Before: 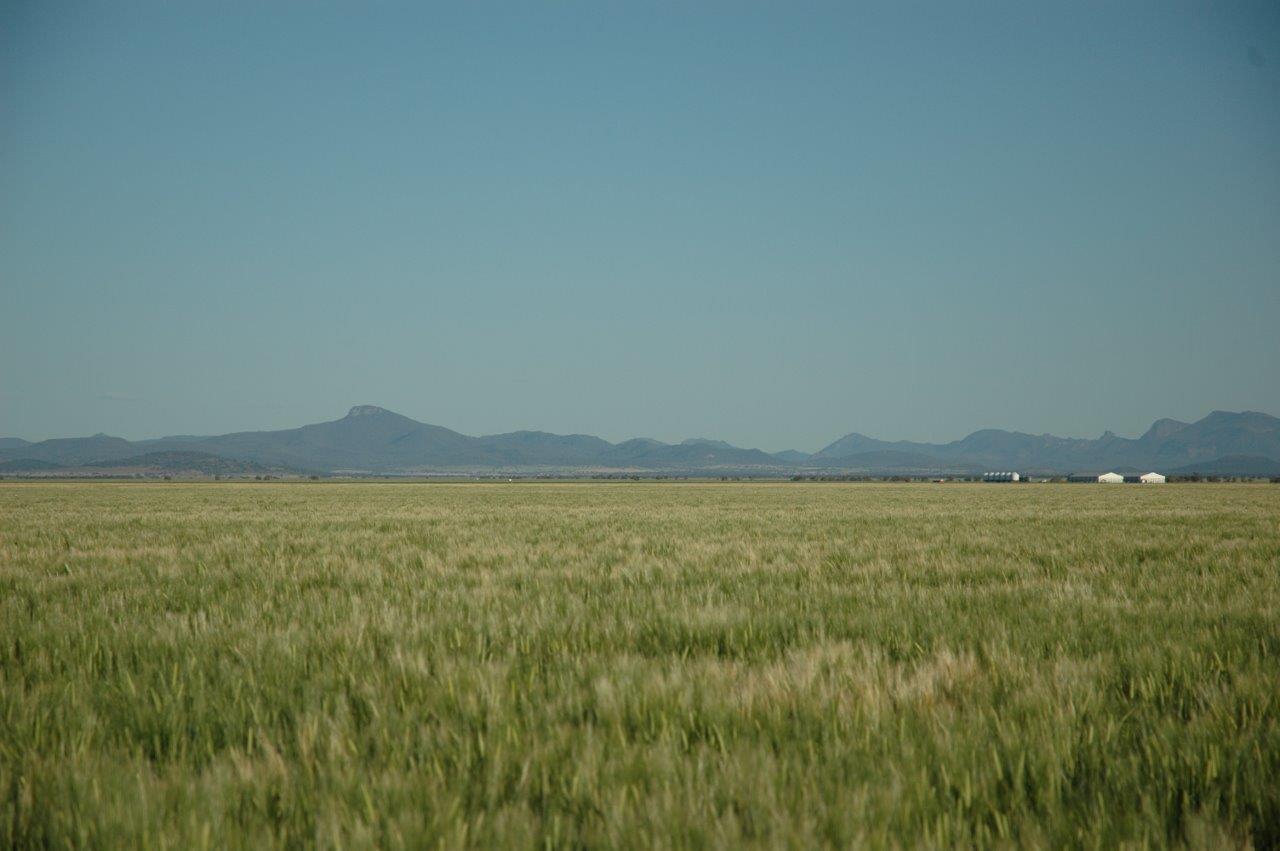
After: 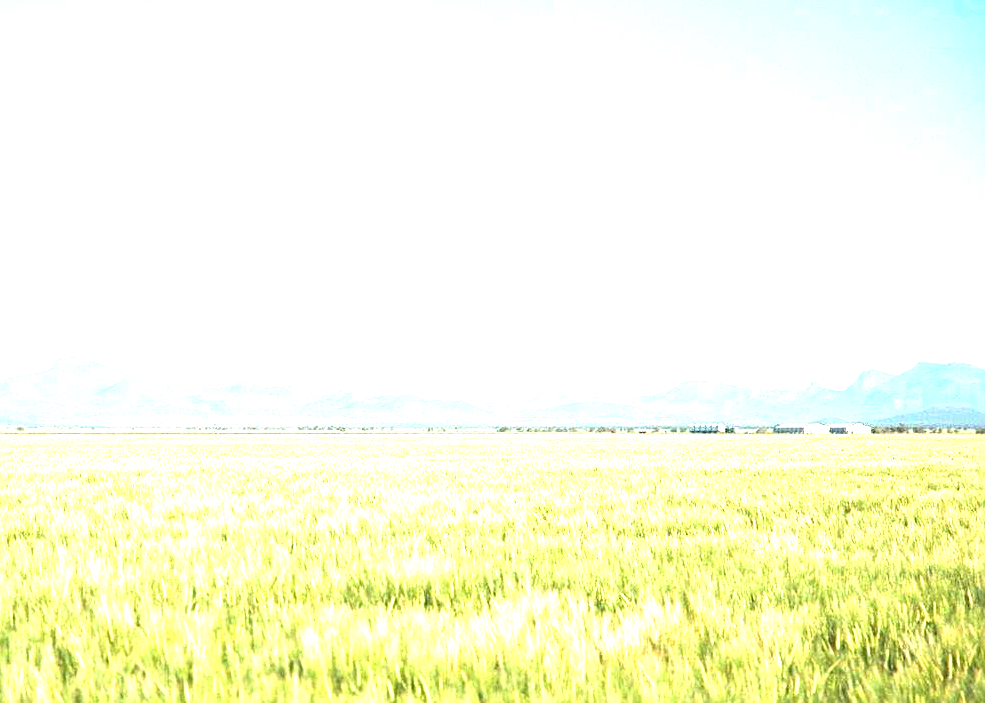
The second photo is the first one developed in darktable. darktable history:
sharpen: on, module defaults
crop: left 23.042%, top 5.824%, bottom 11.553%
exposure: exposure 3.043 EV, compensate highlight preservation false
